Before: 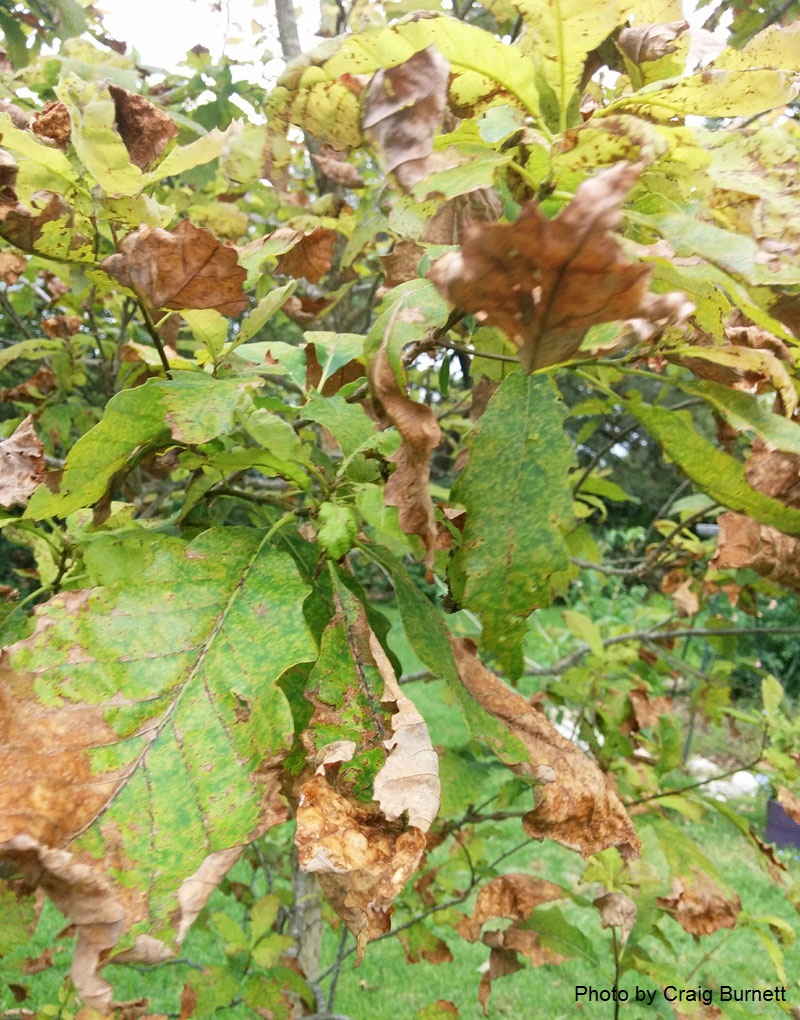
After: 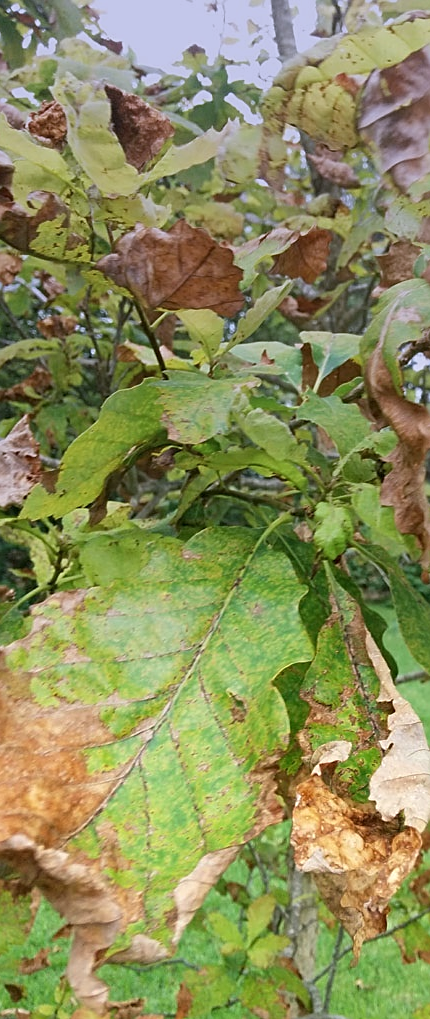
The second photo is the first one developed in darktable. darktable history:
sharpen: on, module defaults
graduated density: hue 238.83°, saturation 50%
crop: left 0.587%, right 45.588%, bottom 0.086%
